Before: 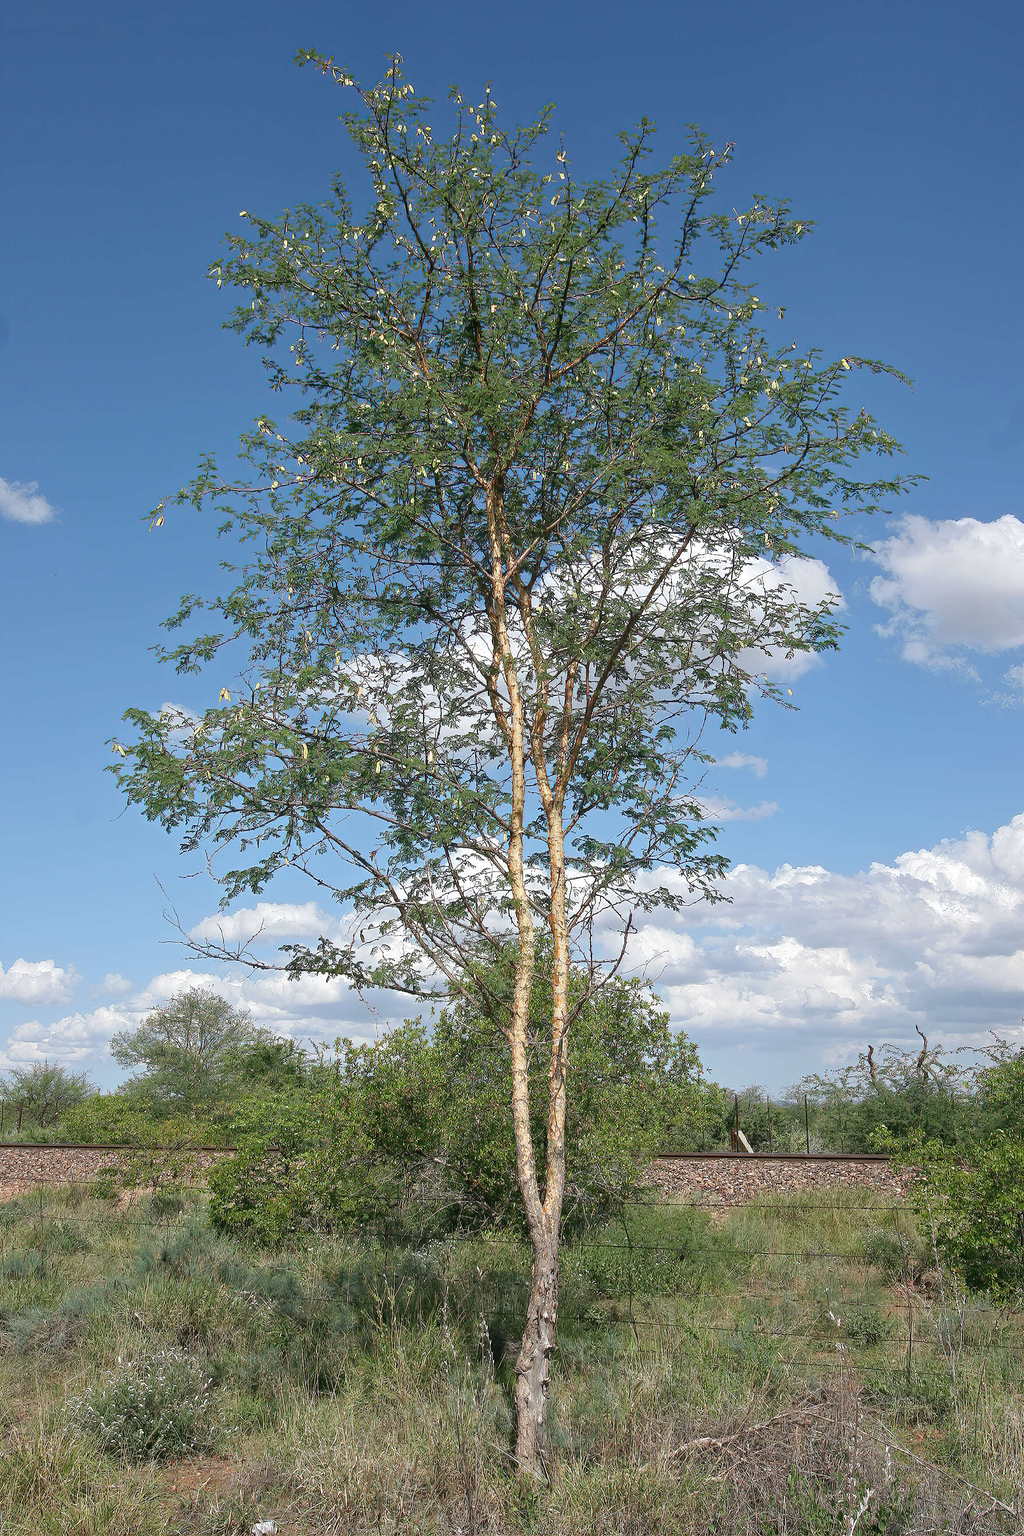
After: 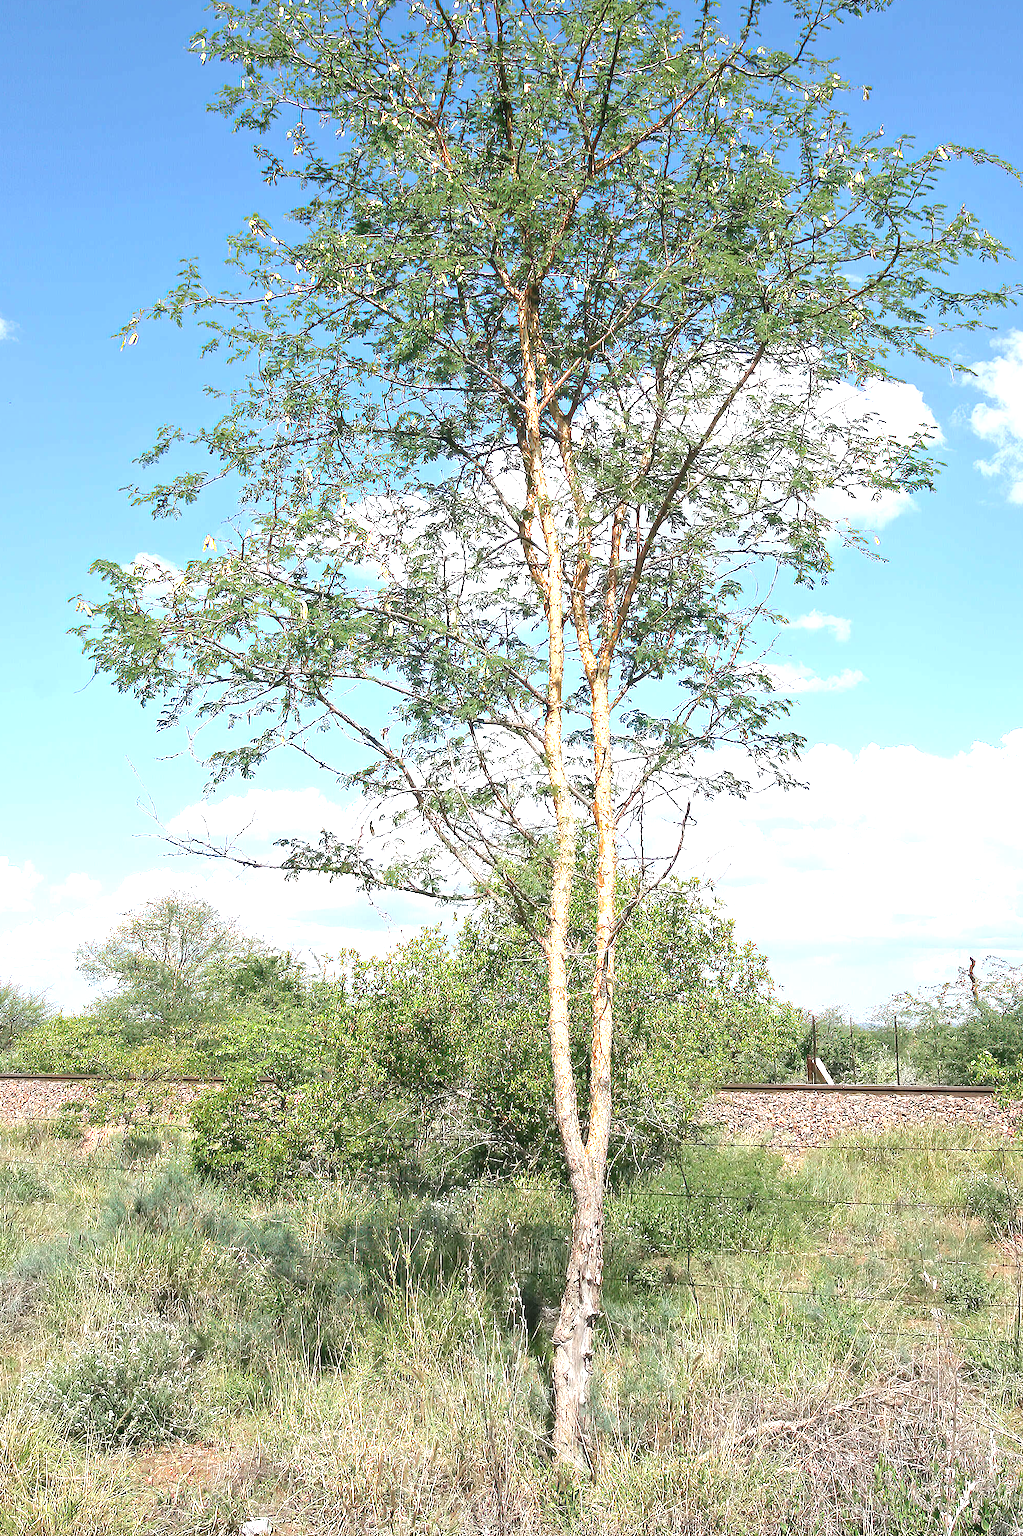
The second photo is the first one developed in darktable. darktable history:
crop and rotate: left 4.656%, top 15.269%, right 10.695%
exposure: black level correction 0, exposure 1.195 EV, compensate highlight preservation false
